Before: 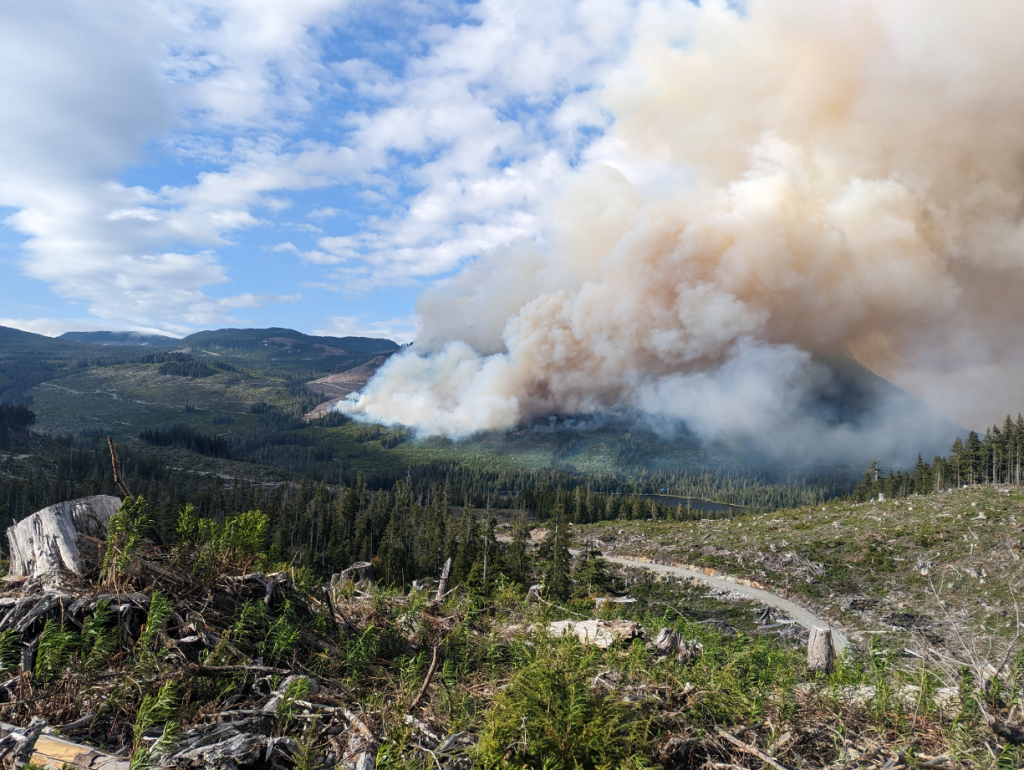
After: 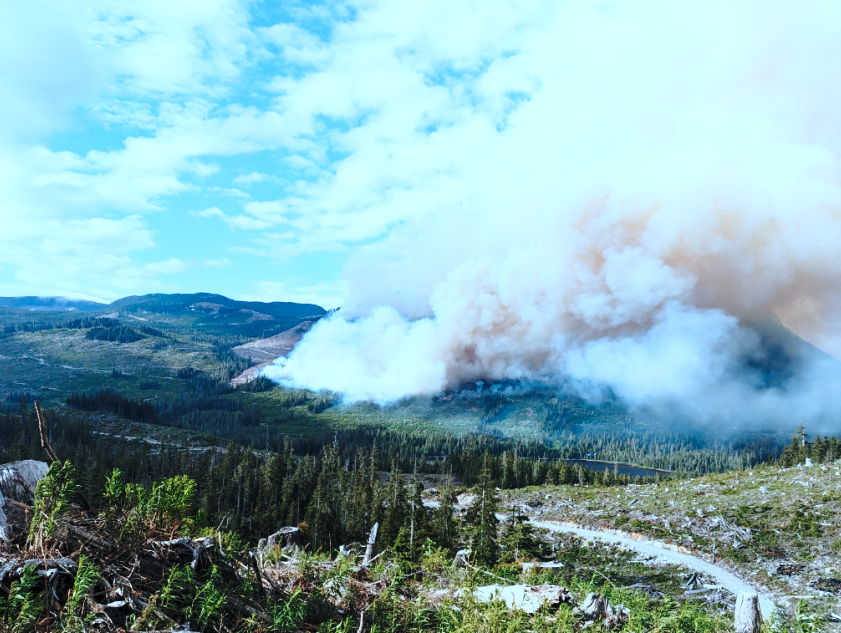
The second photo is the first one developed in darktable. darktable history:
fill light: on, module defaults
color correction: highlights a* -9.35, highlights b* -23.15
crop and rotate: left 7.196%, top 4.574%, right 10.605%, bottom 13.178%
base curve: curves: ch0 [(0, 0) (0.036, 0.037) (0.121, 0.228) (0.46, 0.76) (0.859, 0.983) (1, 1)], preserve colors none
